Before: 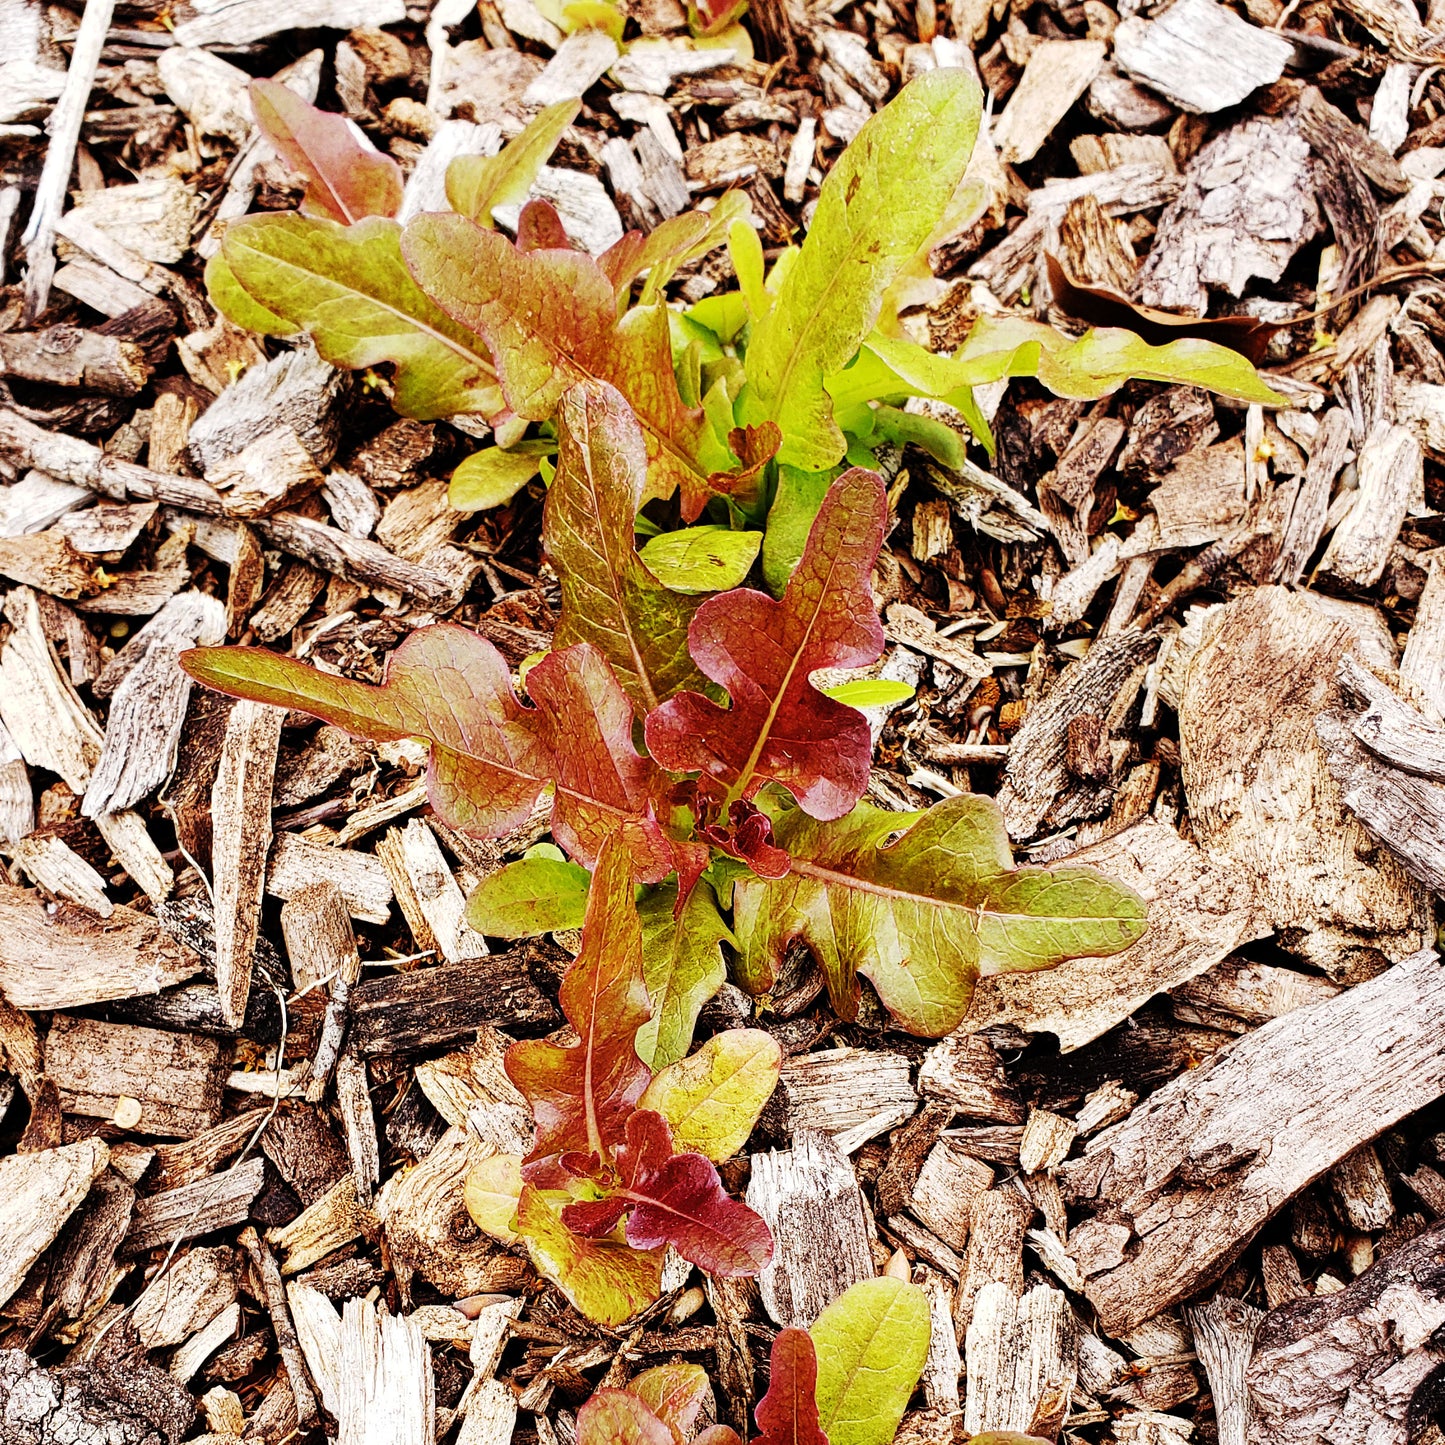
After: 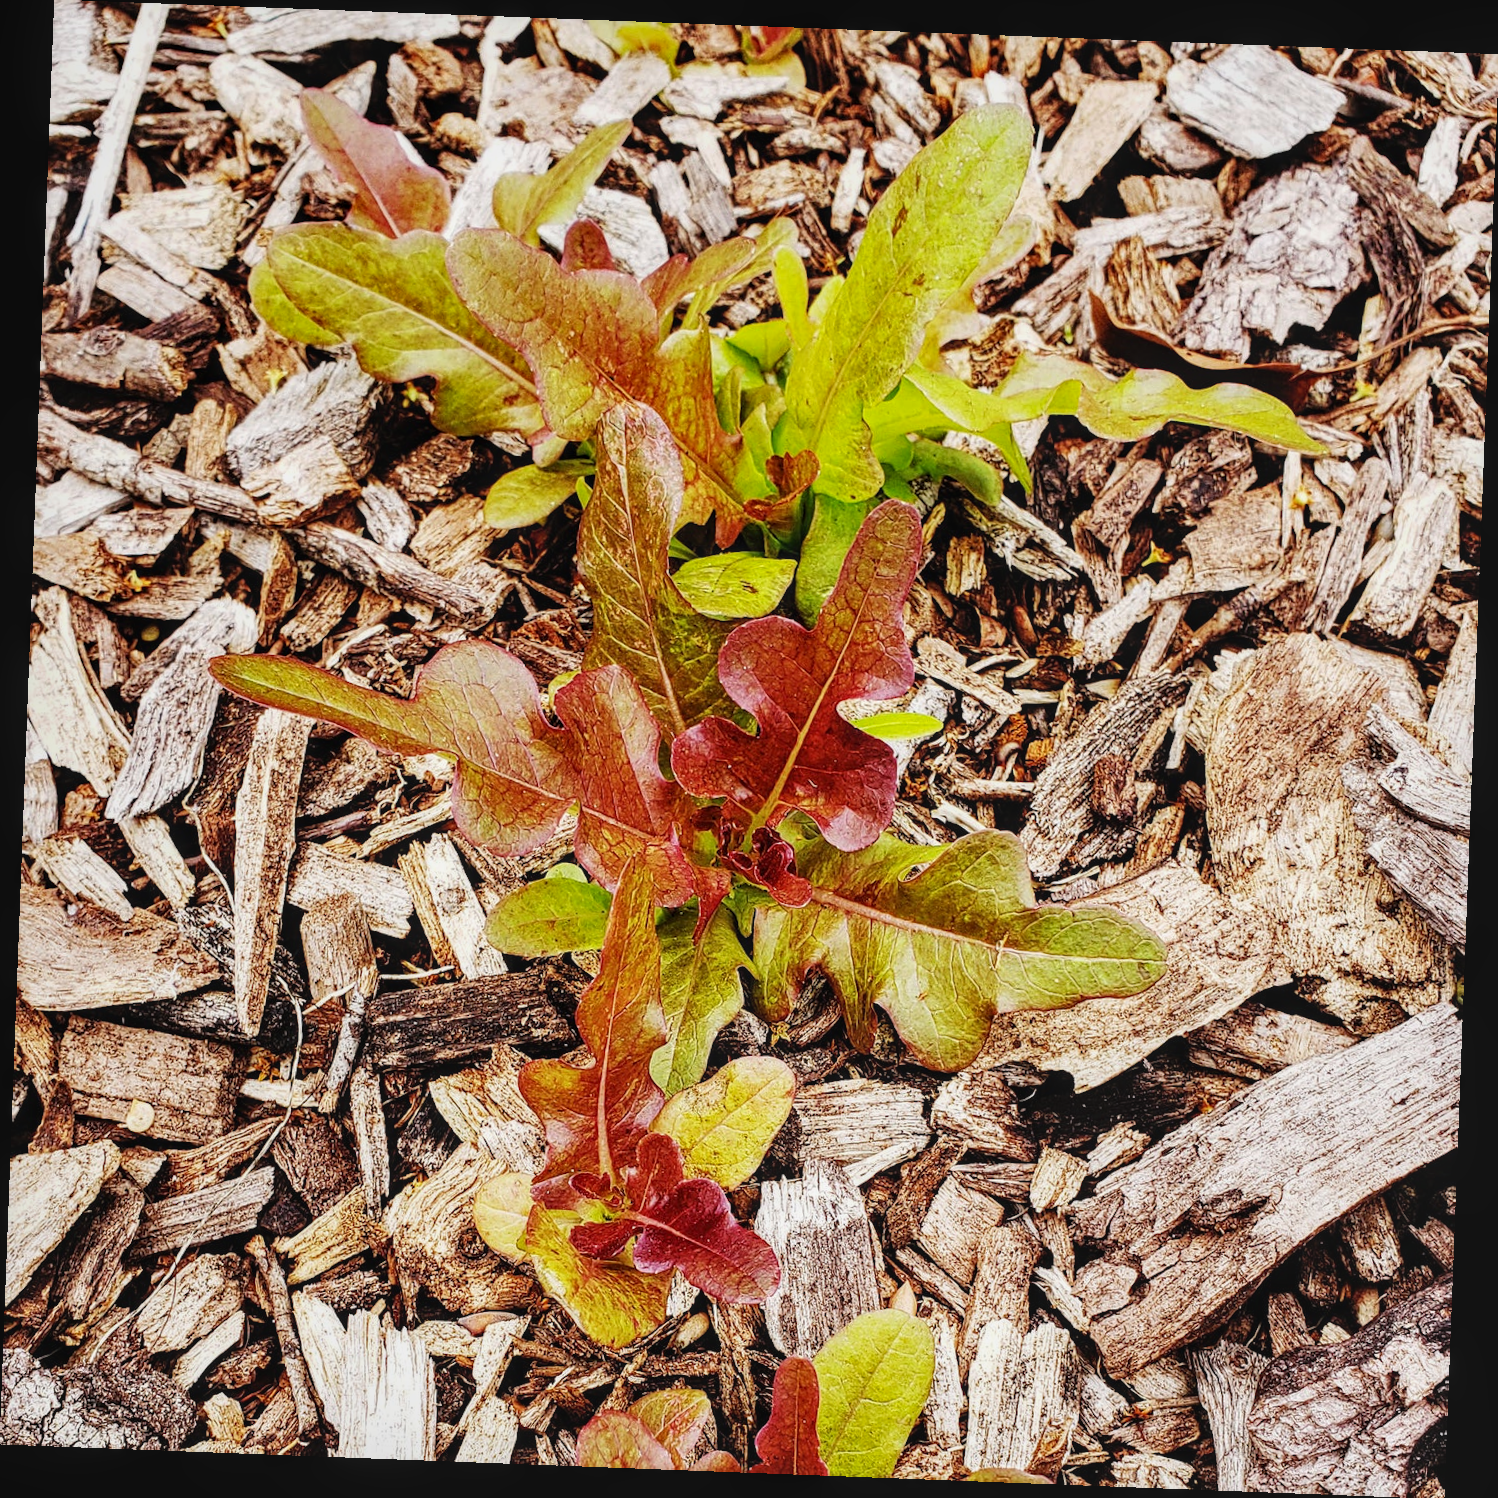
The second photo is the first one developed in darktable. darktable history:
local contrast: detail 110%
rotate and perspective: rotation 2.17°, automatic cropping off
